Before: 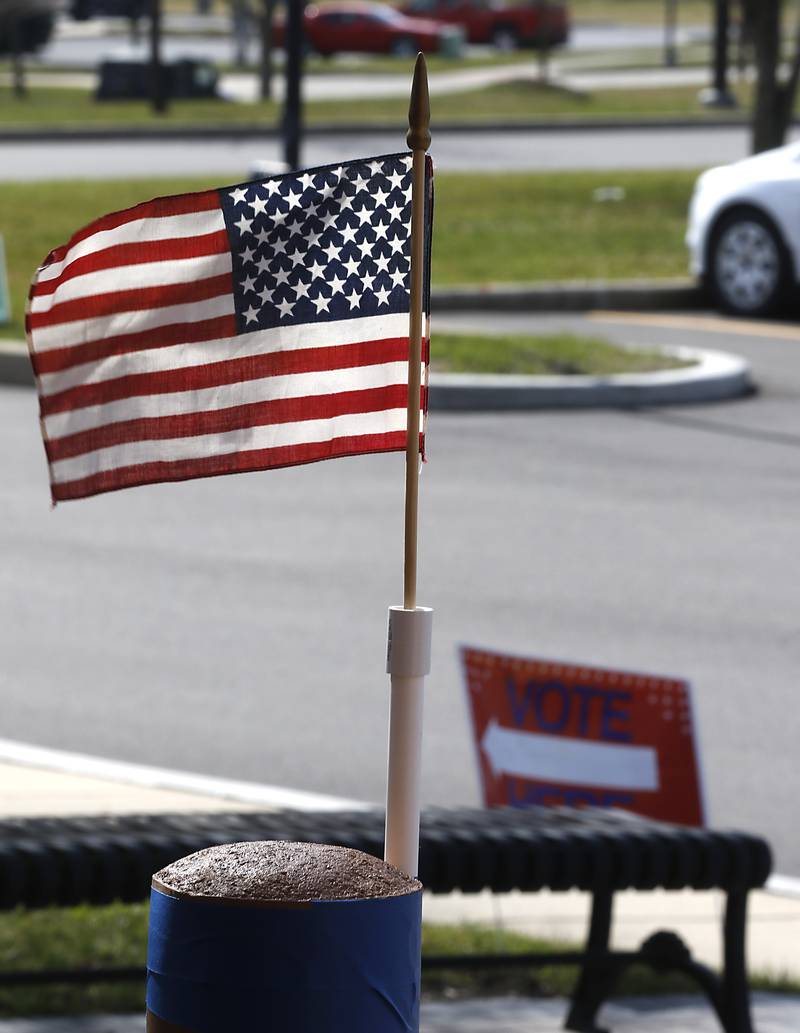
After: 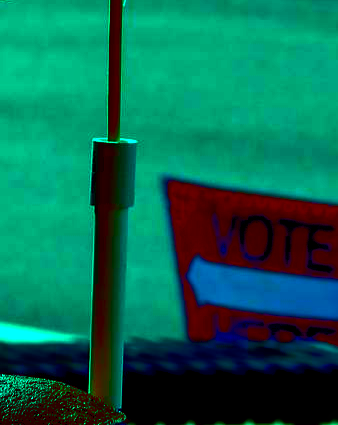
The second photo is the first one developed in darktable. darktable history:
color correction: highlights a* 2.69, highlights b* 23.26
base curve: curves: ch0 [(0, 0) (0.073, 0.04) (0.157, 0.139) (0.492, 0.492) (0.758, 0.758) (1, 1)], preserve colors none
crop: left 37.125%, top 45.343%, right 20.594%, bottom 13.47%
contrast brightness saturation: brightness -0.998, saturation 0.985
color balance rgb: highlights gain › luminance 19.928%, highlights gain › chroma 13.078%, highlights gain › hue 174.95°, linear chroma grading › shadows -7.581%, linear chroma grading › global chroma 9.952%, perceptual saturation grading › global saturation 36.34%, perceptual saturation grading › shadows 35.223%, global vibrance 20%
local contrast: highlights 56%, shadows 52%, detail 130%, midtone range 0.451
